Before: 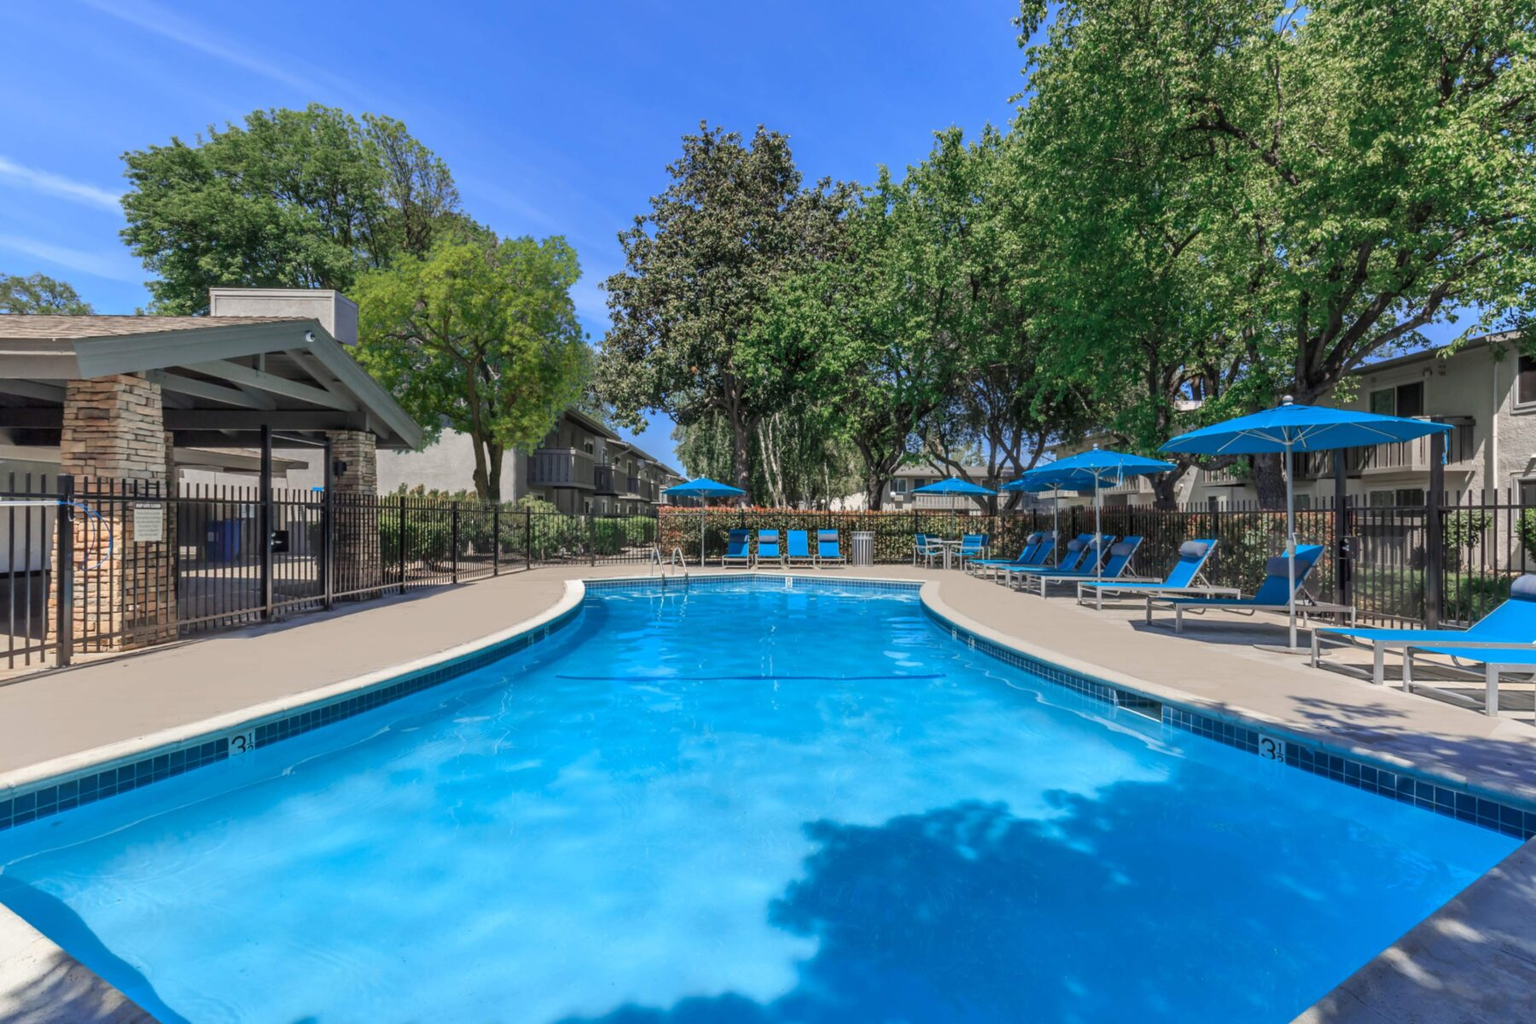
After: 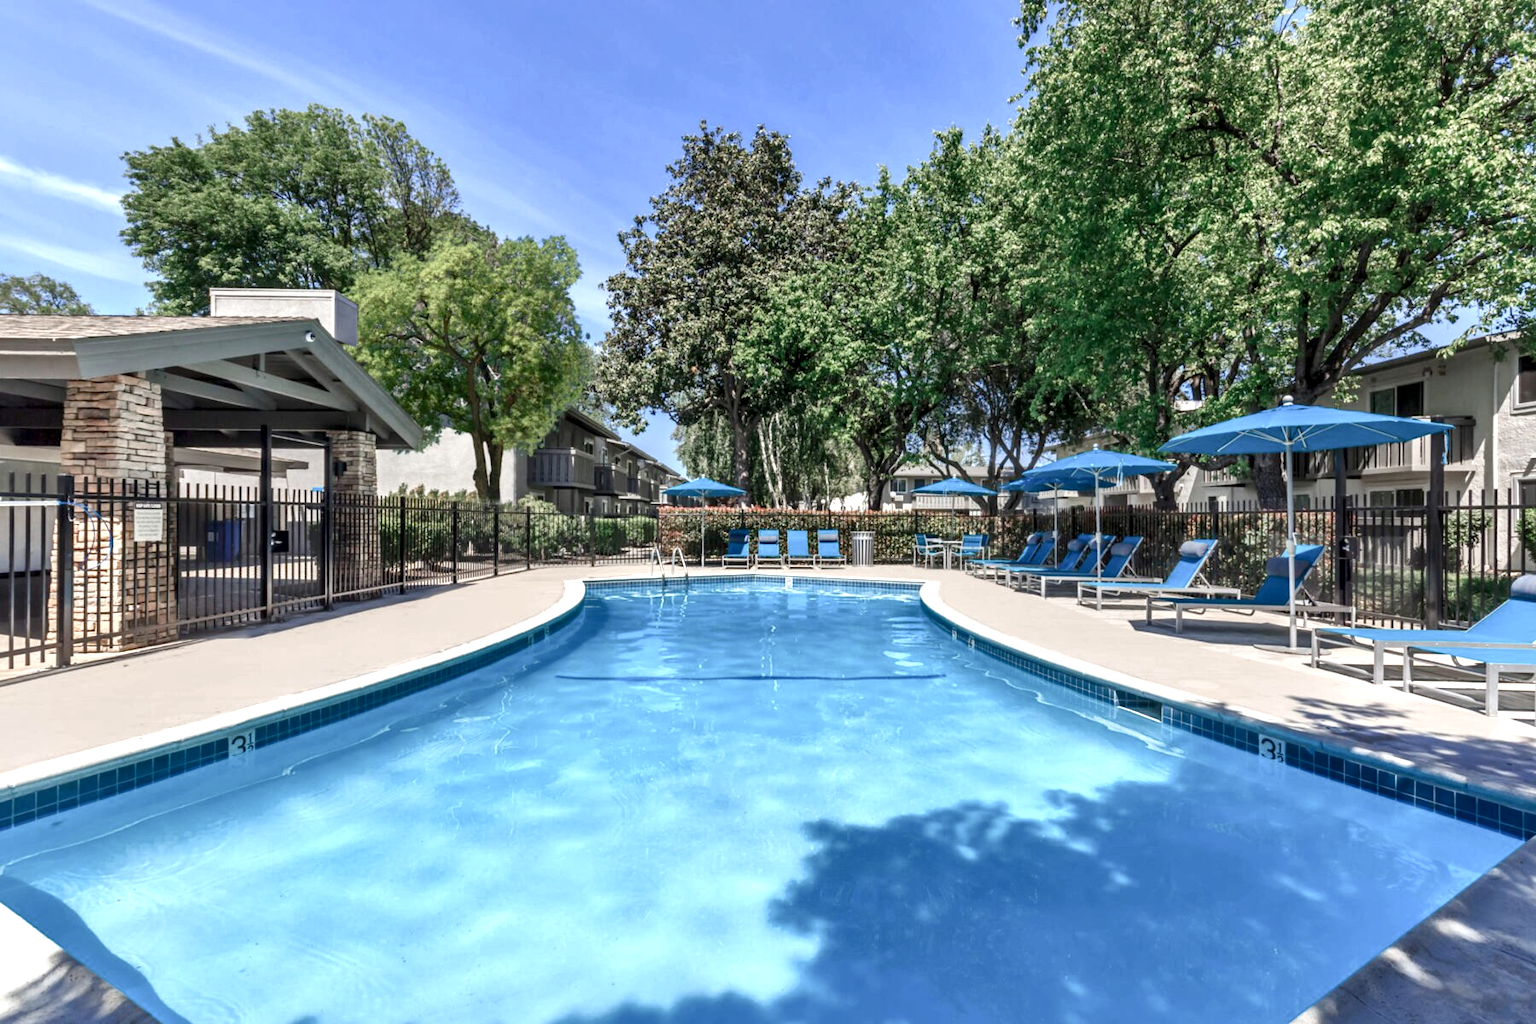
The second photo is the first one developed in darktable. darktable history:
local contrast: mode bilateral grid, contrast 25, coarseness 60, detail 152%, midtone range 0.2
color balance rgb: linear chroma grading › shadows -2.171%, linear chroma grading › highlights -14.816%, linear chroma grading › global chroma -9.925%, linear chroma grading › mid-tones -10.259%, perceptual saturation grading › global saturation -0.075%, perceptual saturation grading › highlights -31.363%, perceptual saturation grading › mid-tones 5.065%, perceptual saturation grading › shadows 18.83%, perceptual brilliance grading › global brilliance 17.826%
